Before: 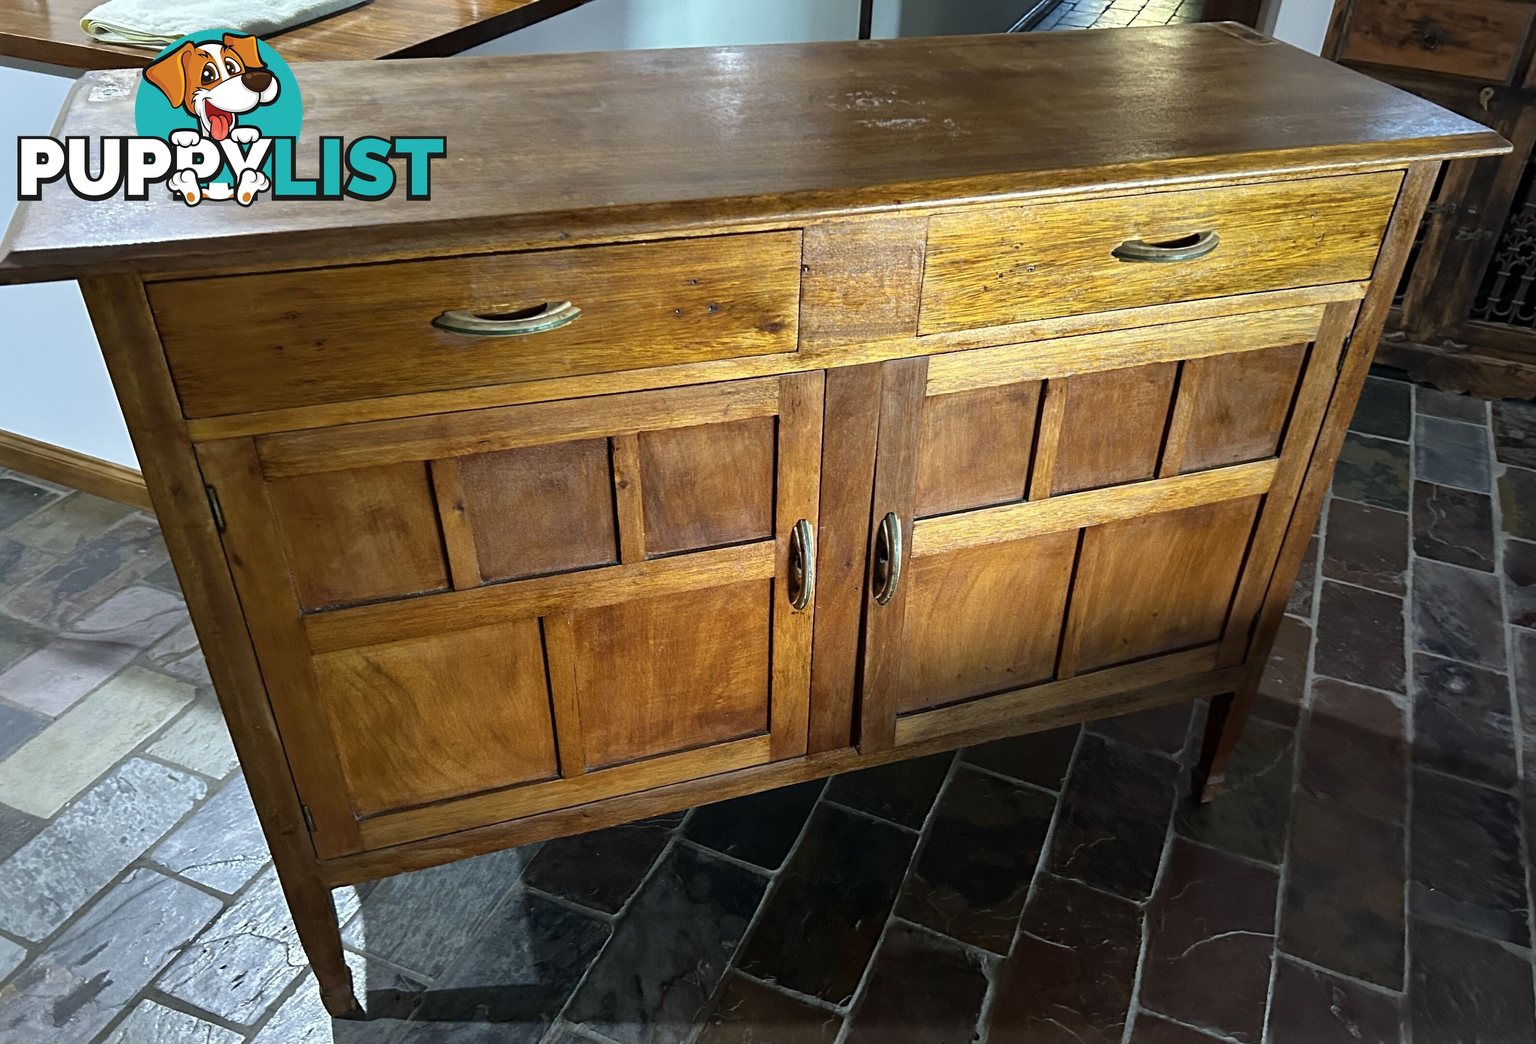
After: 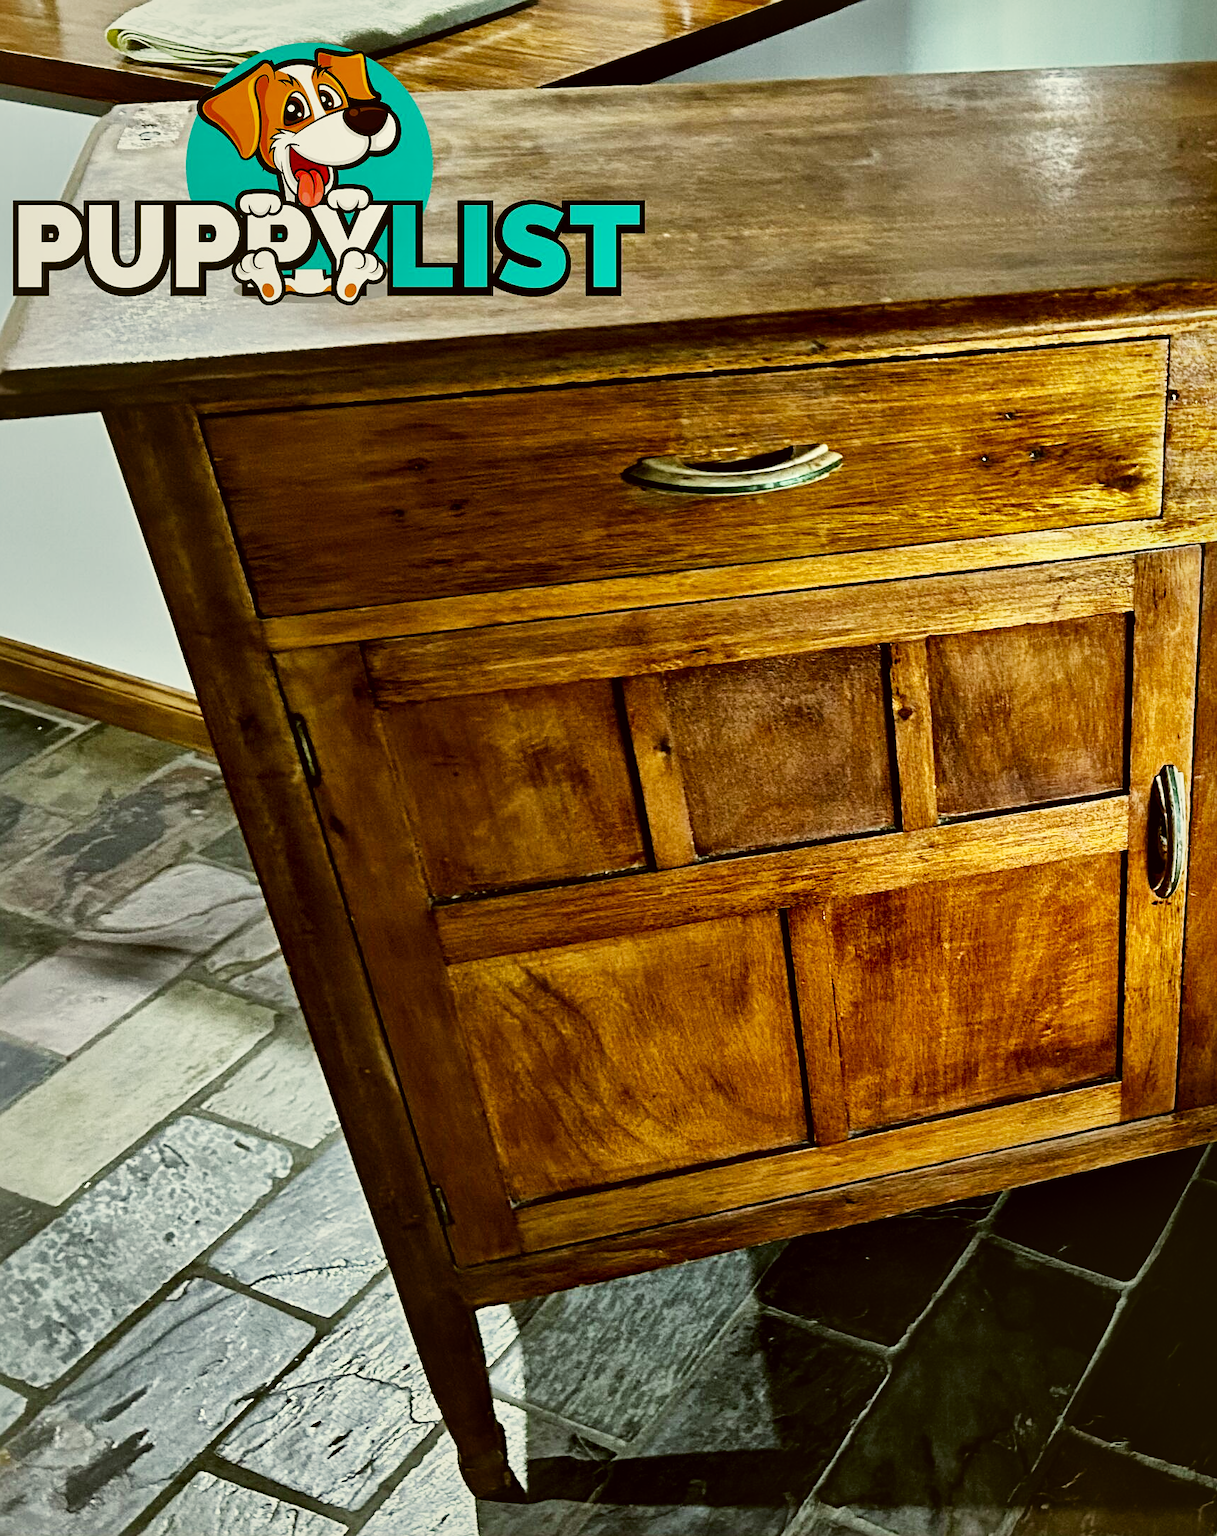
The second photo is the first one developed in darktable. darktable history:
color correction: highlights a* -1.43, highlights b* 10.12, shadows a* 0.395, shadows b* 19.35
sharpen: amount 0.2
local contrast: mode bilateral grid, contrast 70, coarseness 75, detail 180%, midtone range 0.2
sigmoid: contrast 1.7, skew -0.1, preserve hue 0%, red attenuation 0.1, red rotation 0.035, green attenuation 0.1, green rotation -0.017, blue attenuation 0.15, blue rotation -0.052, base primaries Rec2020
contrast equalizer: octaves 7, y [[0.6 ×6], [0.55 ×6], [0 ×6], [0 ×6], [0 ×6]], mix 0.3
contrast brightness saturation: contrast -0.11
crop: left 0.587%, right 45.588%, bottom 0.086%
